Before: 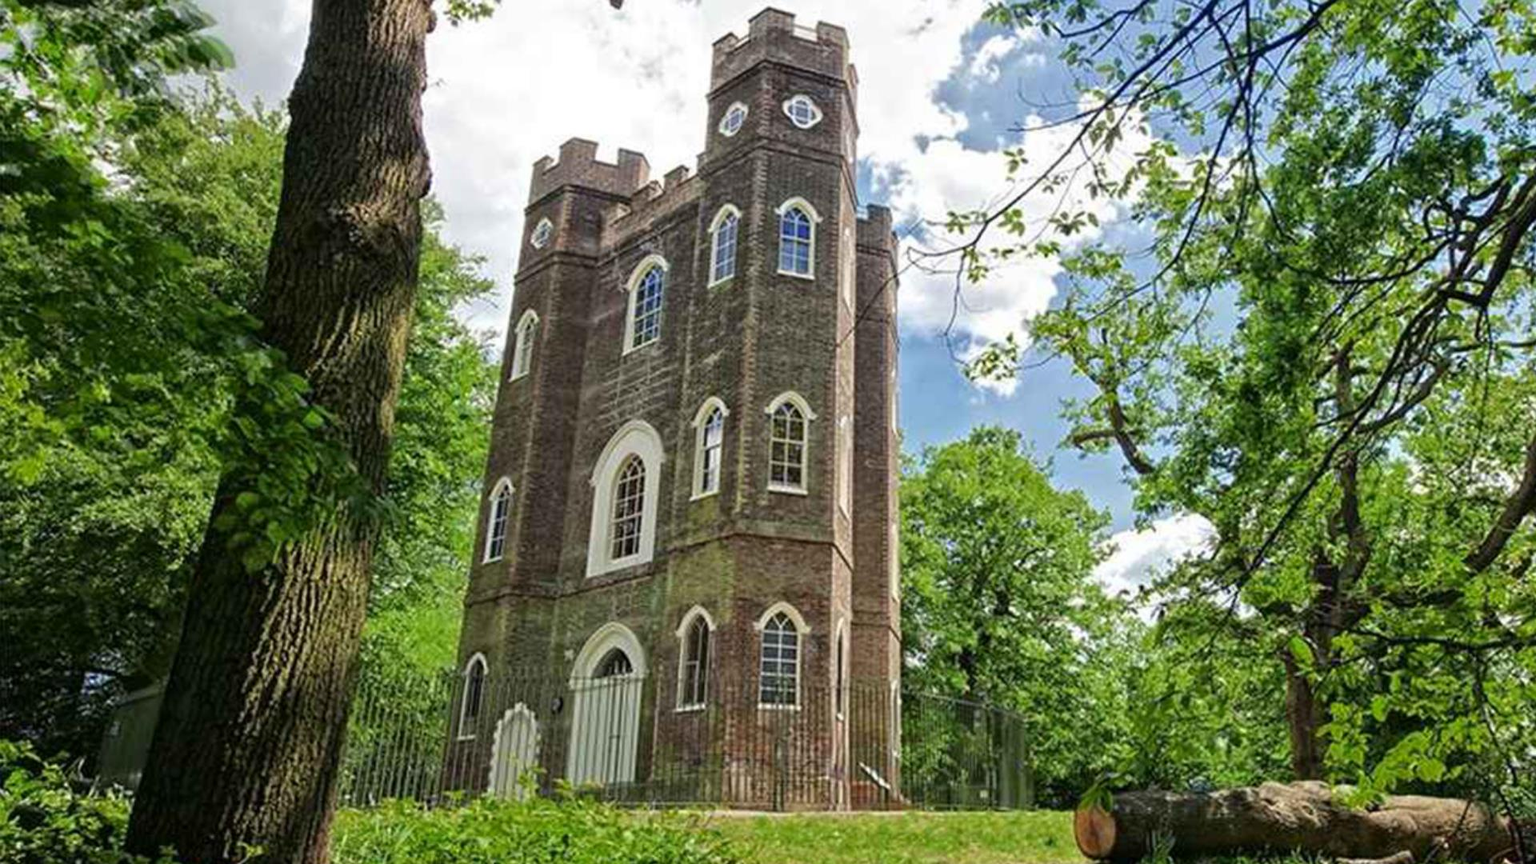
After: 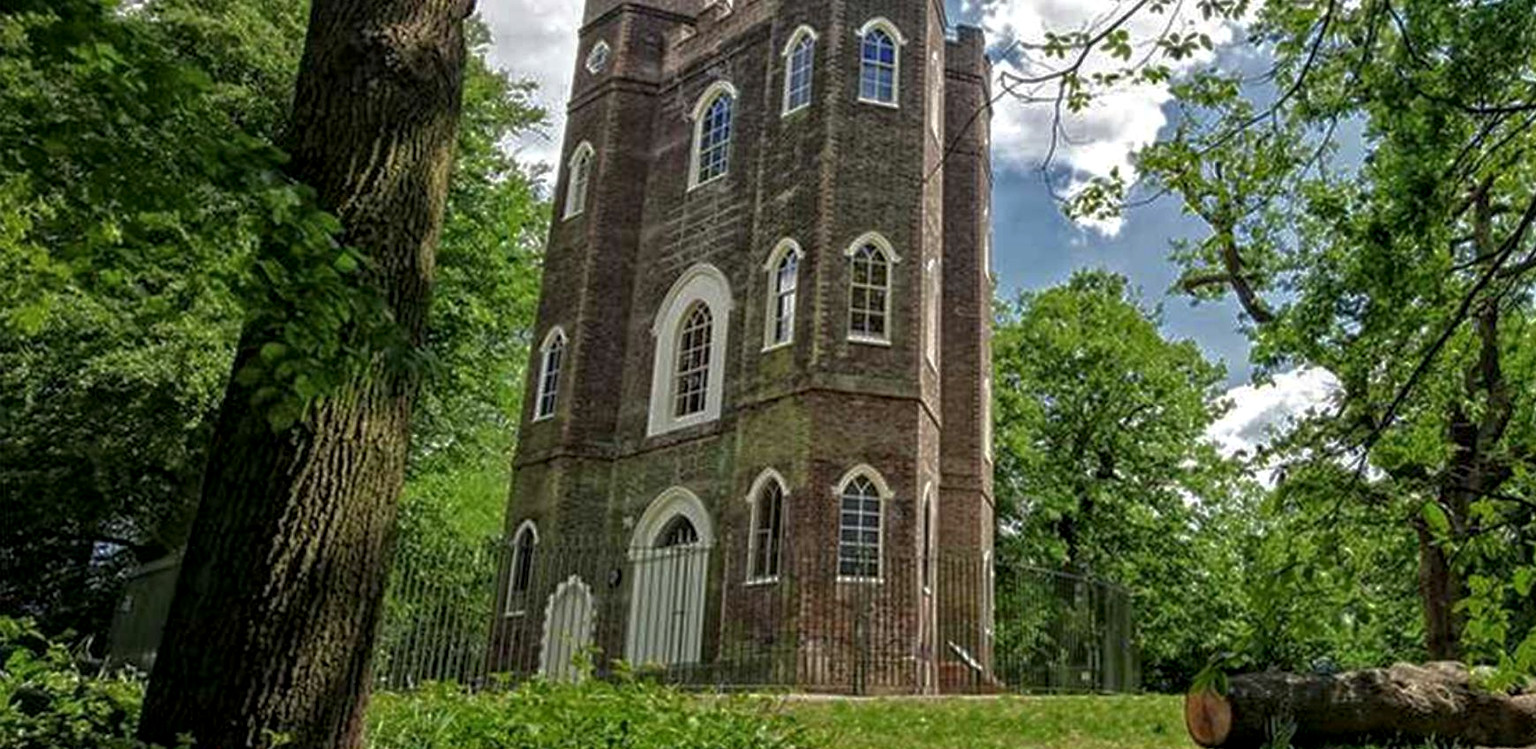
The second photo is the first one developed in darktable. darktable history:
base curve: curves: ch0 [(0, 0) (0.595, 0.418) (1, 1)]
color calibration: illuminant same as pipeline (D50), adaptation XYZ, x 0.346, y 0.359, temperature 5014.81 K
crop: top 21.061%, right 9.368%, bottom 0.272%
local contrast: on, module defaults
